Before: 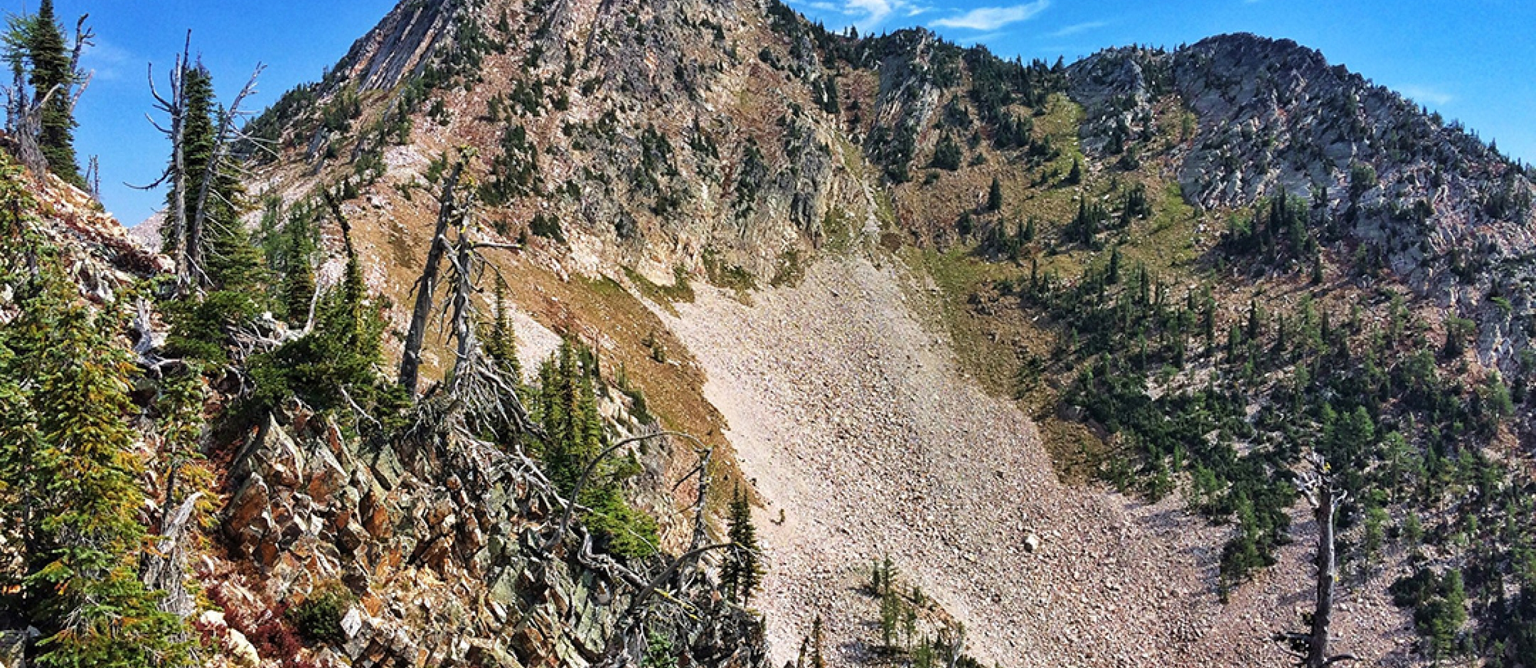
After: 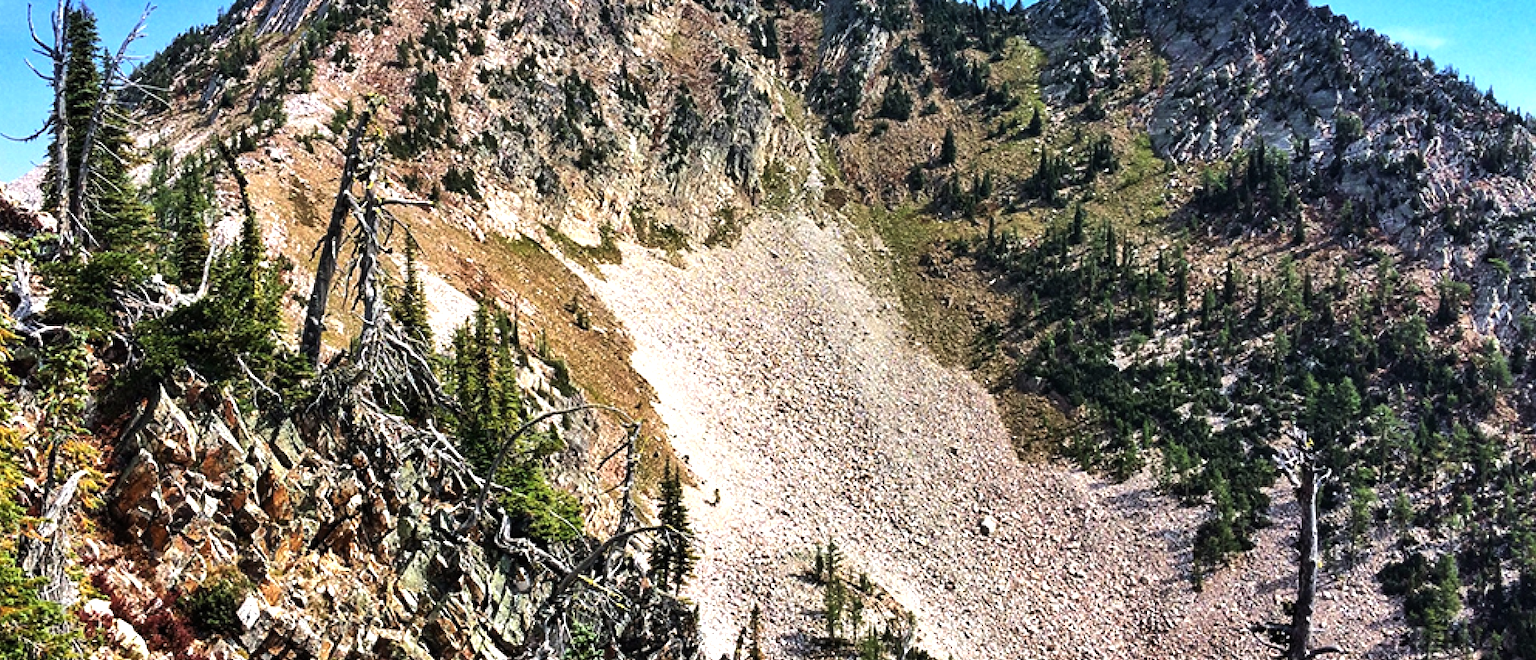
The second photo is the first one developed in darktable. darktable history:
tone equalizer: -8 EV -0.755 EV, -7 EV -0.726 EV, -6 EV -0.568 EV, -5 EV -0.379 EV, -3 EV 0.393 EV, -2 EV 0.6 EV, -1 EV 0.674 EV, +0 EV 0.758 EV, edges refinement/feathering 500, mask exposure compensation -1.57 EV, preserve details no
crop and rotate: left 8.016%, top 8.973%
